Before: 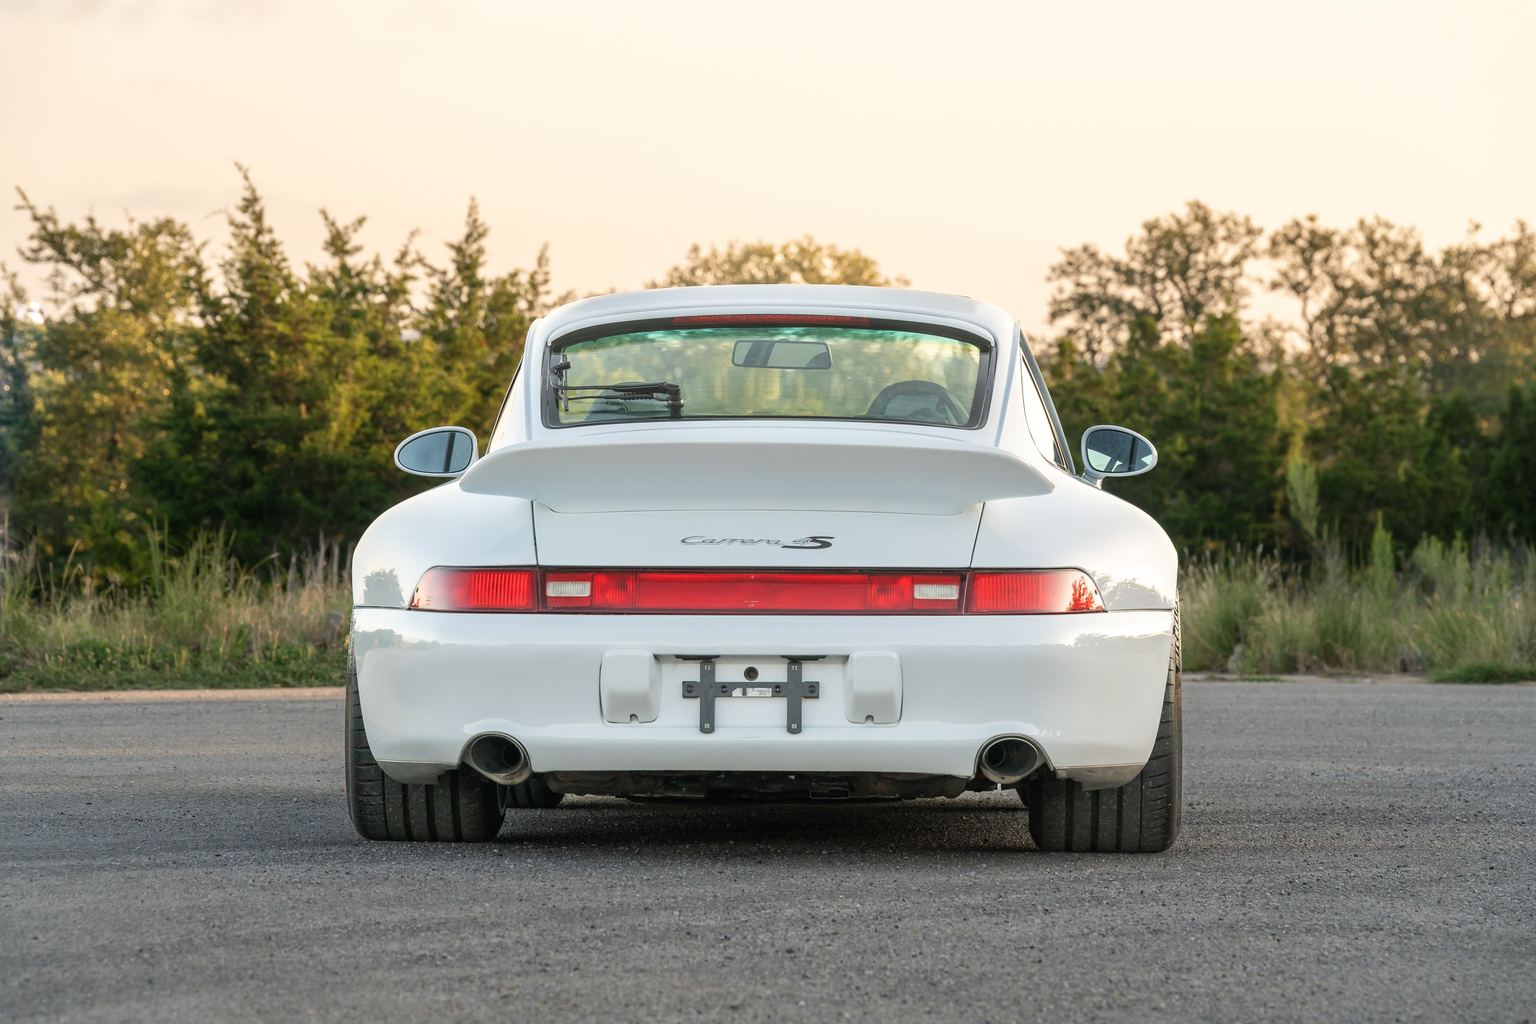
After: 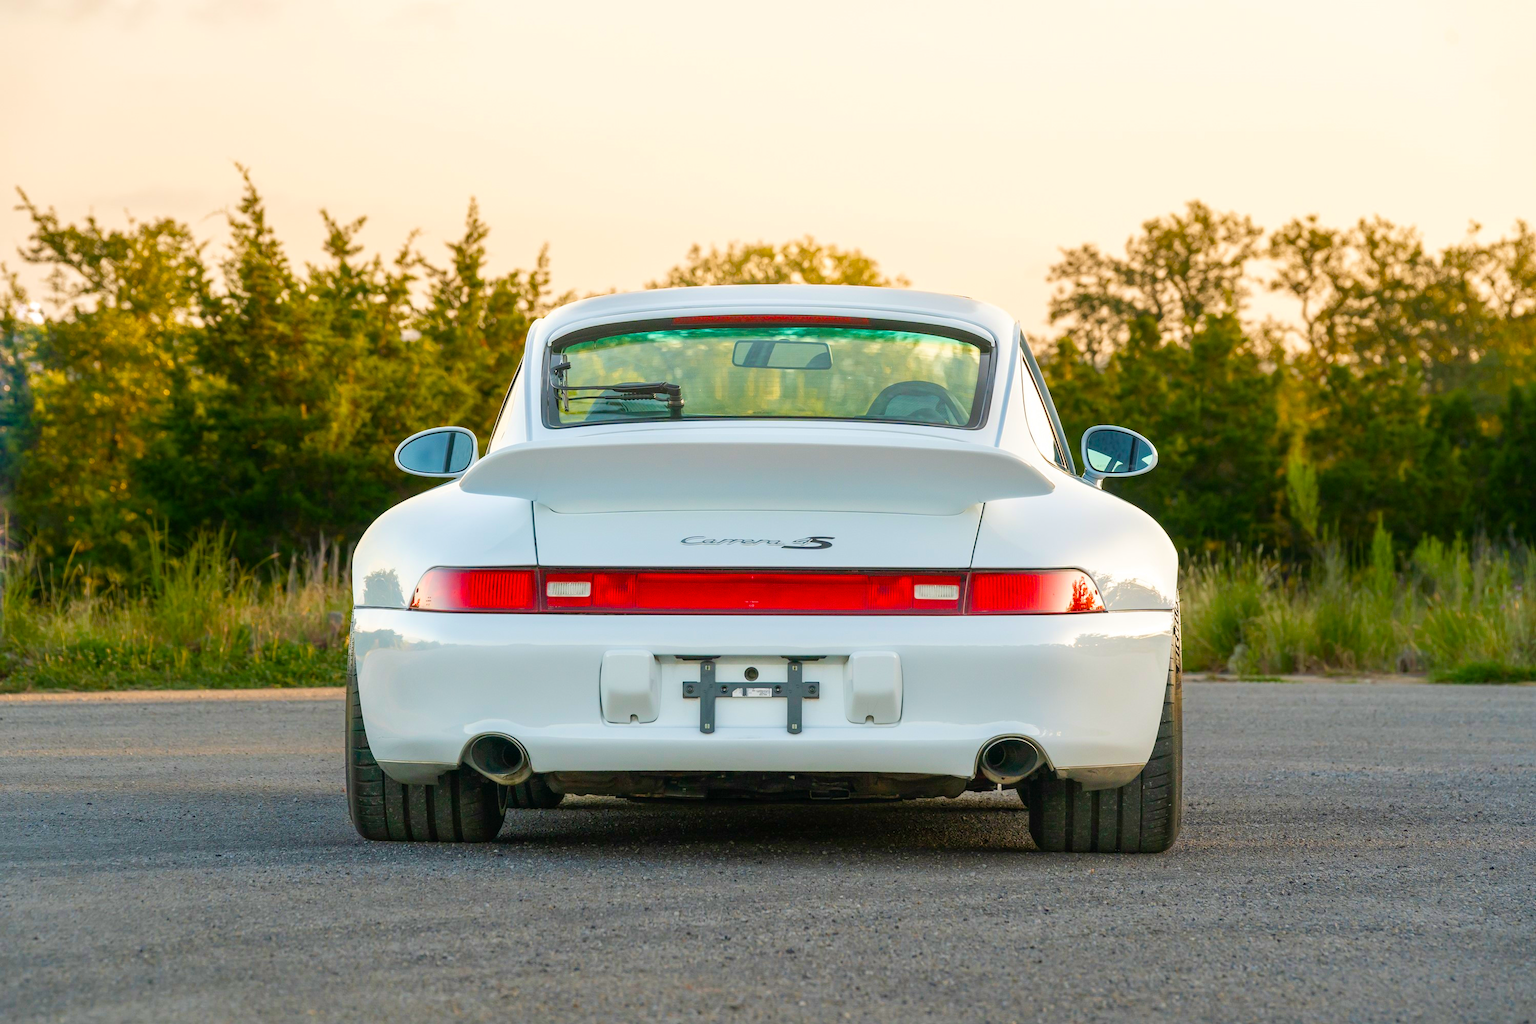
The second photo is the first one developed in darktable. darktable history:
velvia: on, module defaults
color balance rgb: power › hue 73.86°, linear chroma grading › global chroma 17.148%, perceptual saturation grading › global saturation 38.796%, perceptual saturation grading › highlights -25.143%, perceptual saturation grading › mid-tones 34.44%, perceptual saturation grading › shadows 34.719%
